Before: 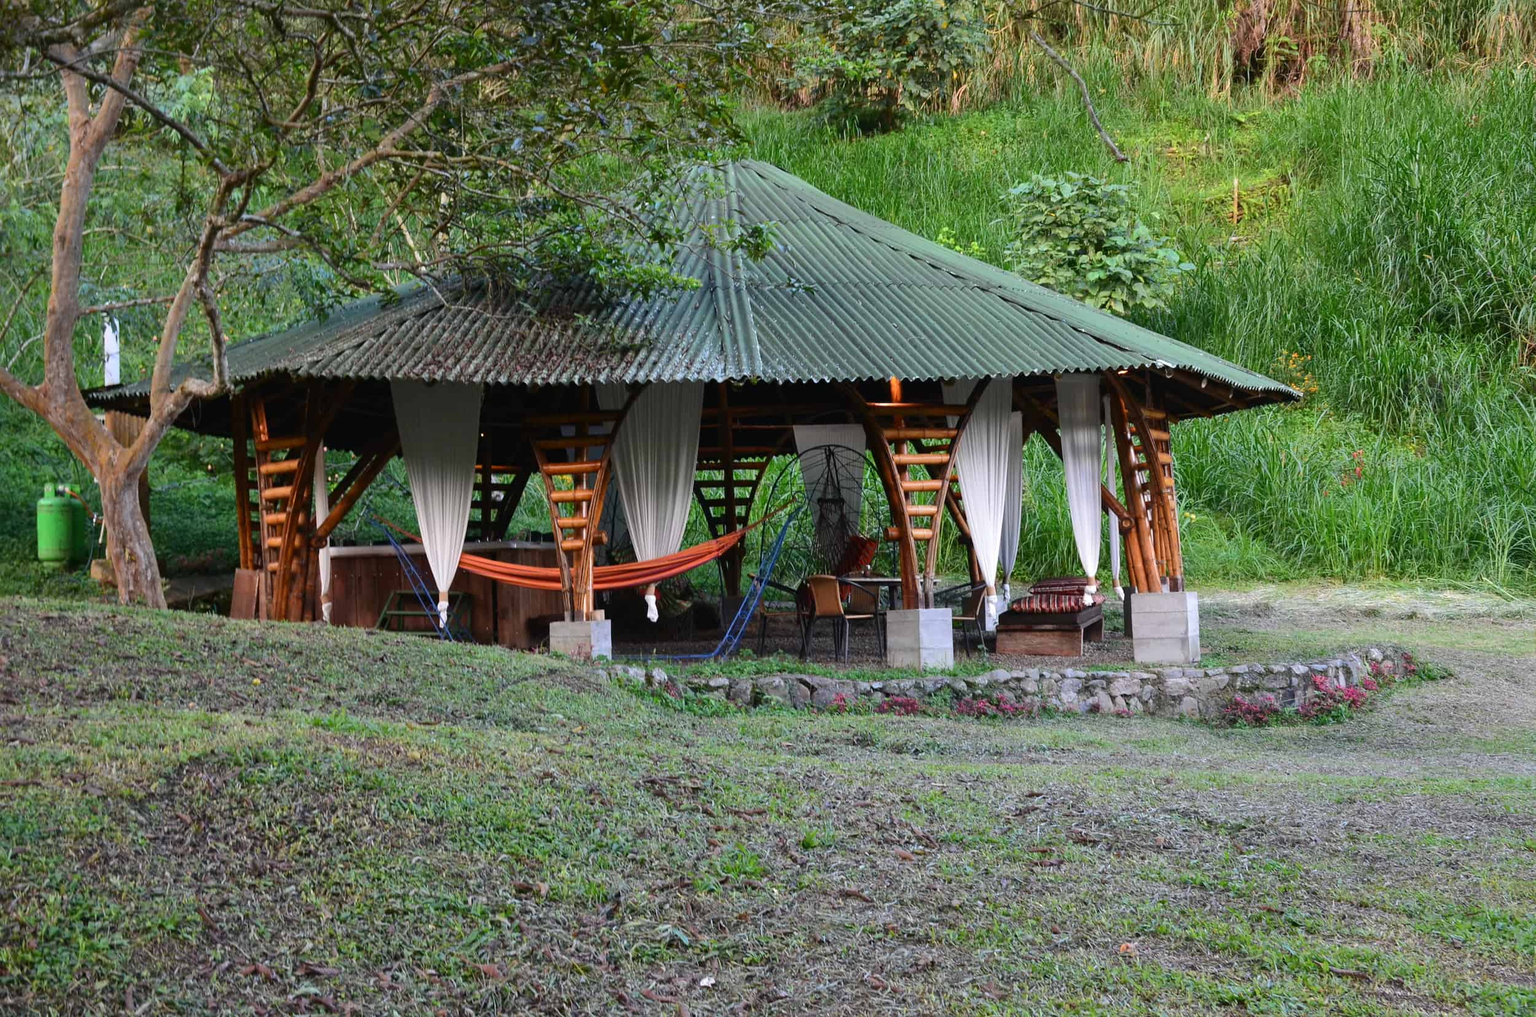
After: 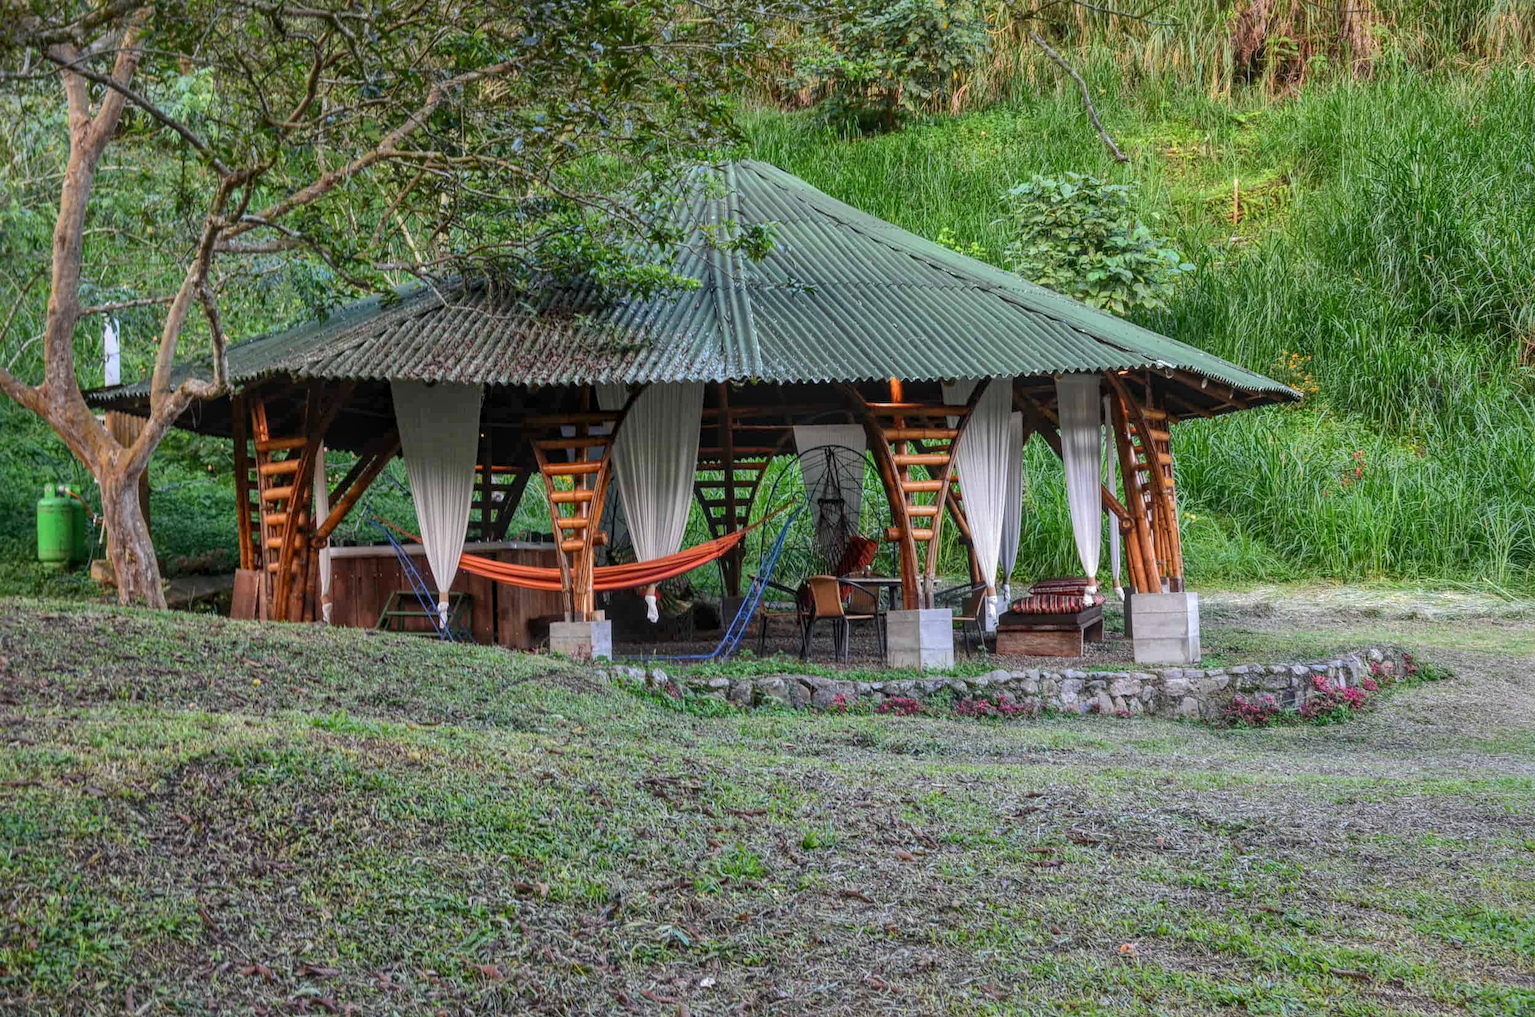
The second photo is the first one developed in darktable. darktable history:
shadows and highlights: on, module defaults
local contrast: highlights 75%, shadows 55%, detail 176%, midtone range 0.211
